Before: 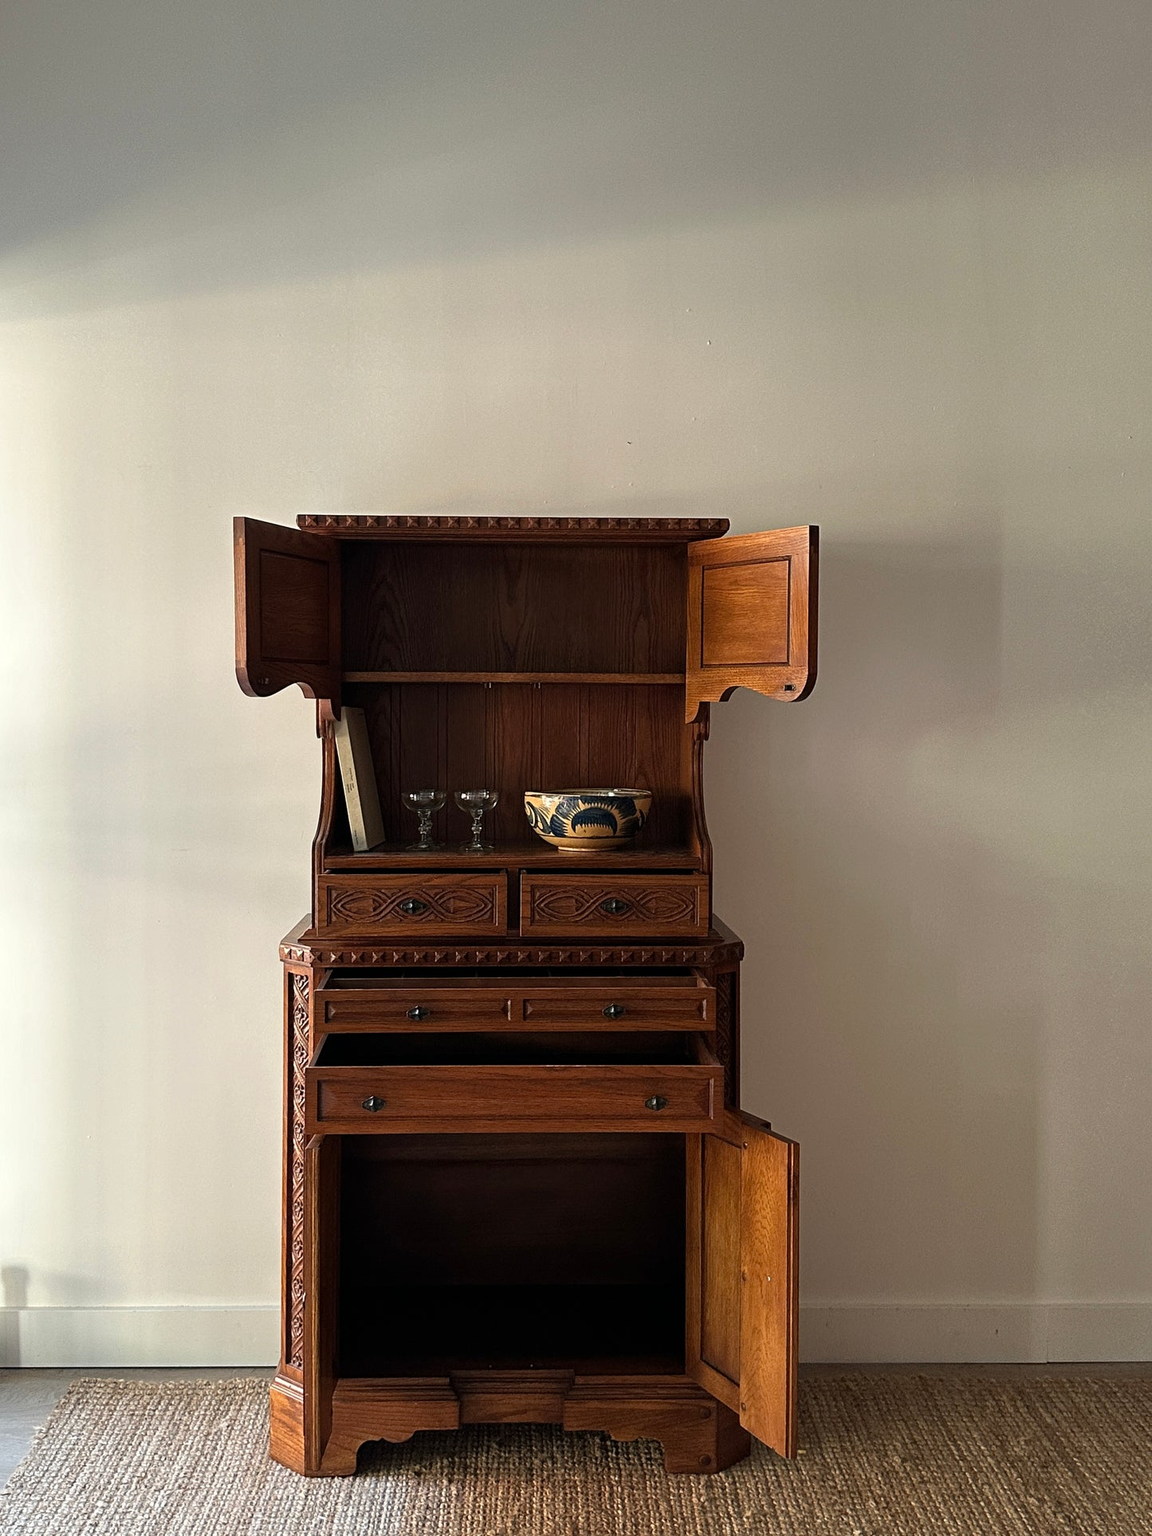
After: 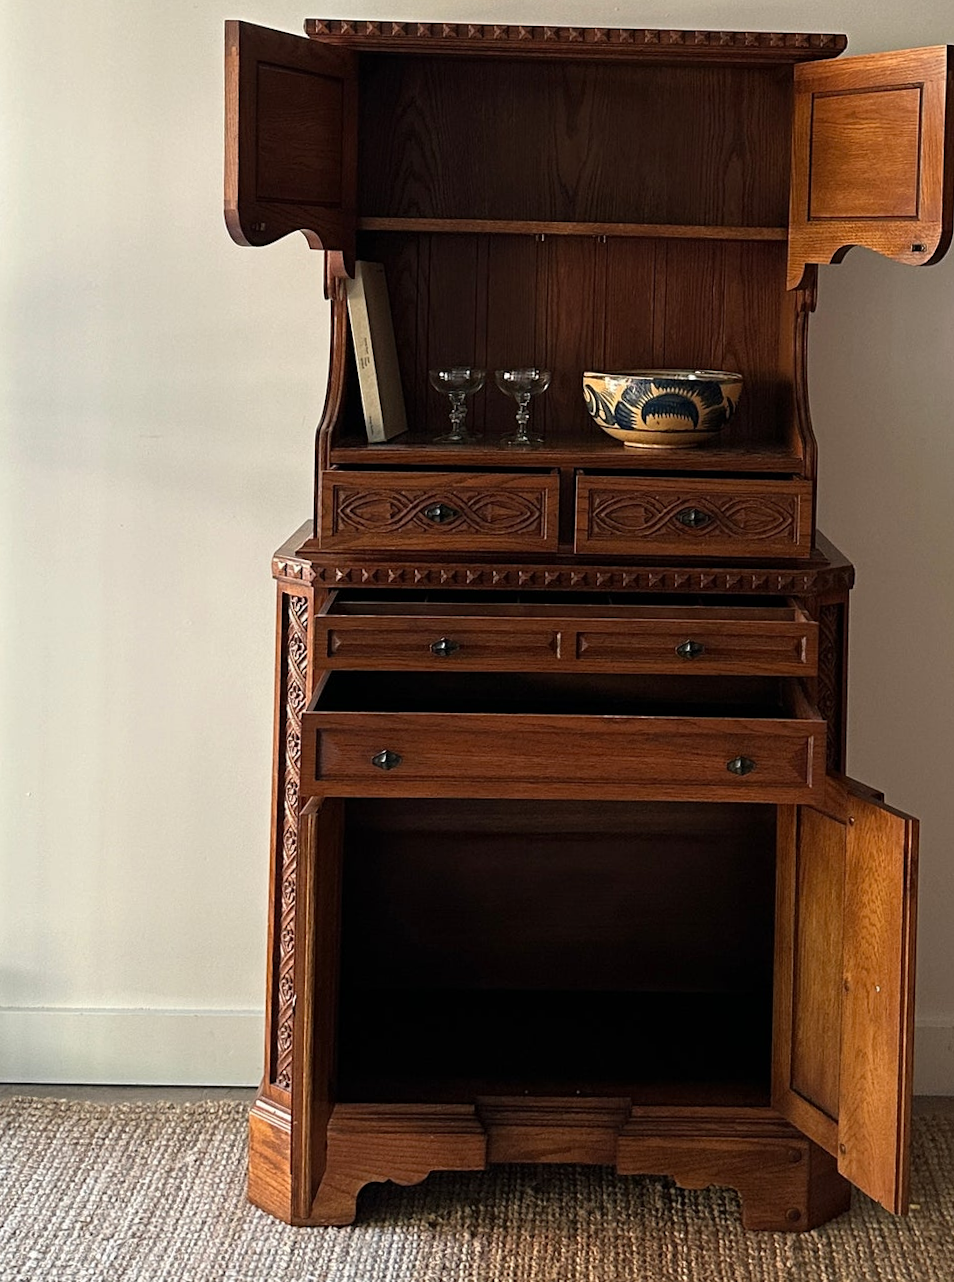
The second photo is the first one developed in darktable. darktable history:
crop and rotate: angle -1.13°, left 3.962%, top 31.731%, right 28.262%
